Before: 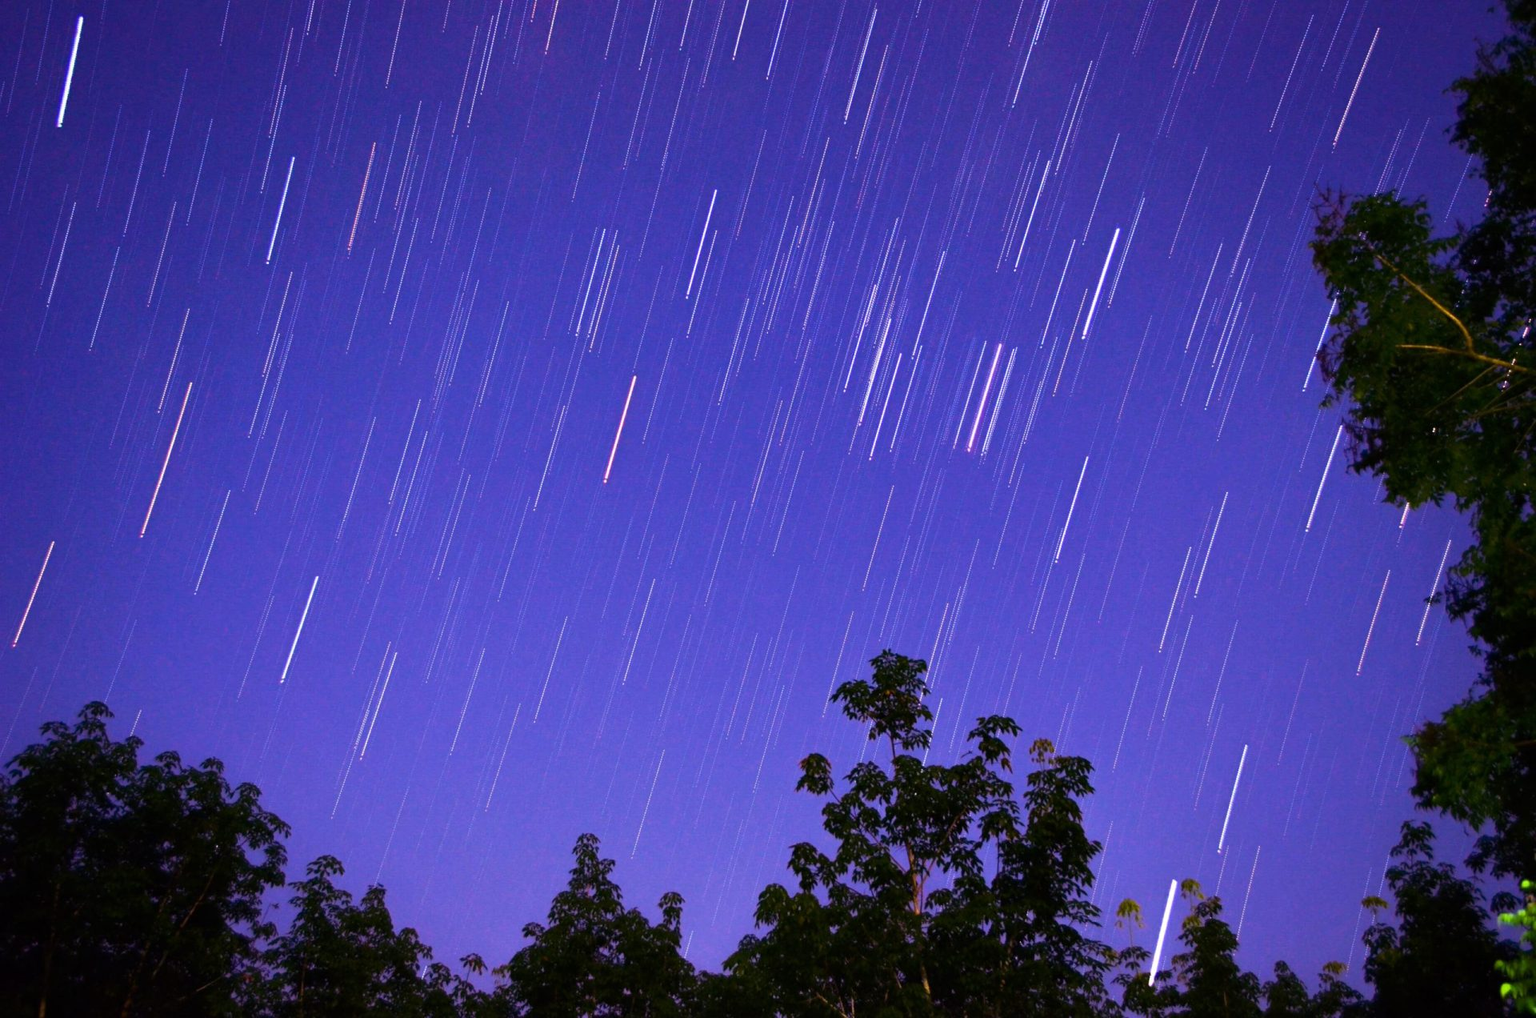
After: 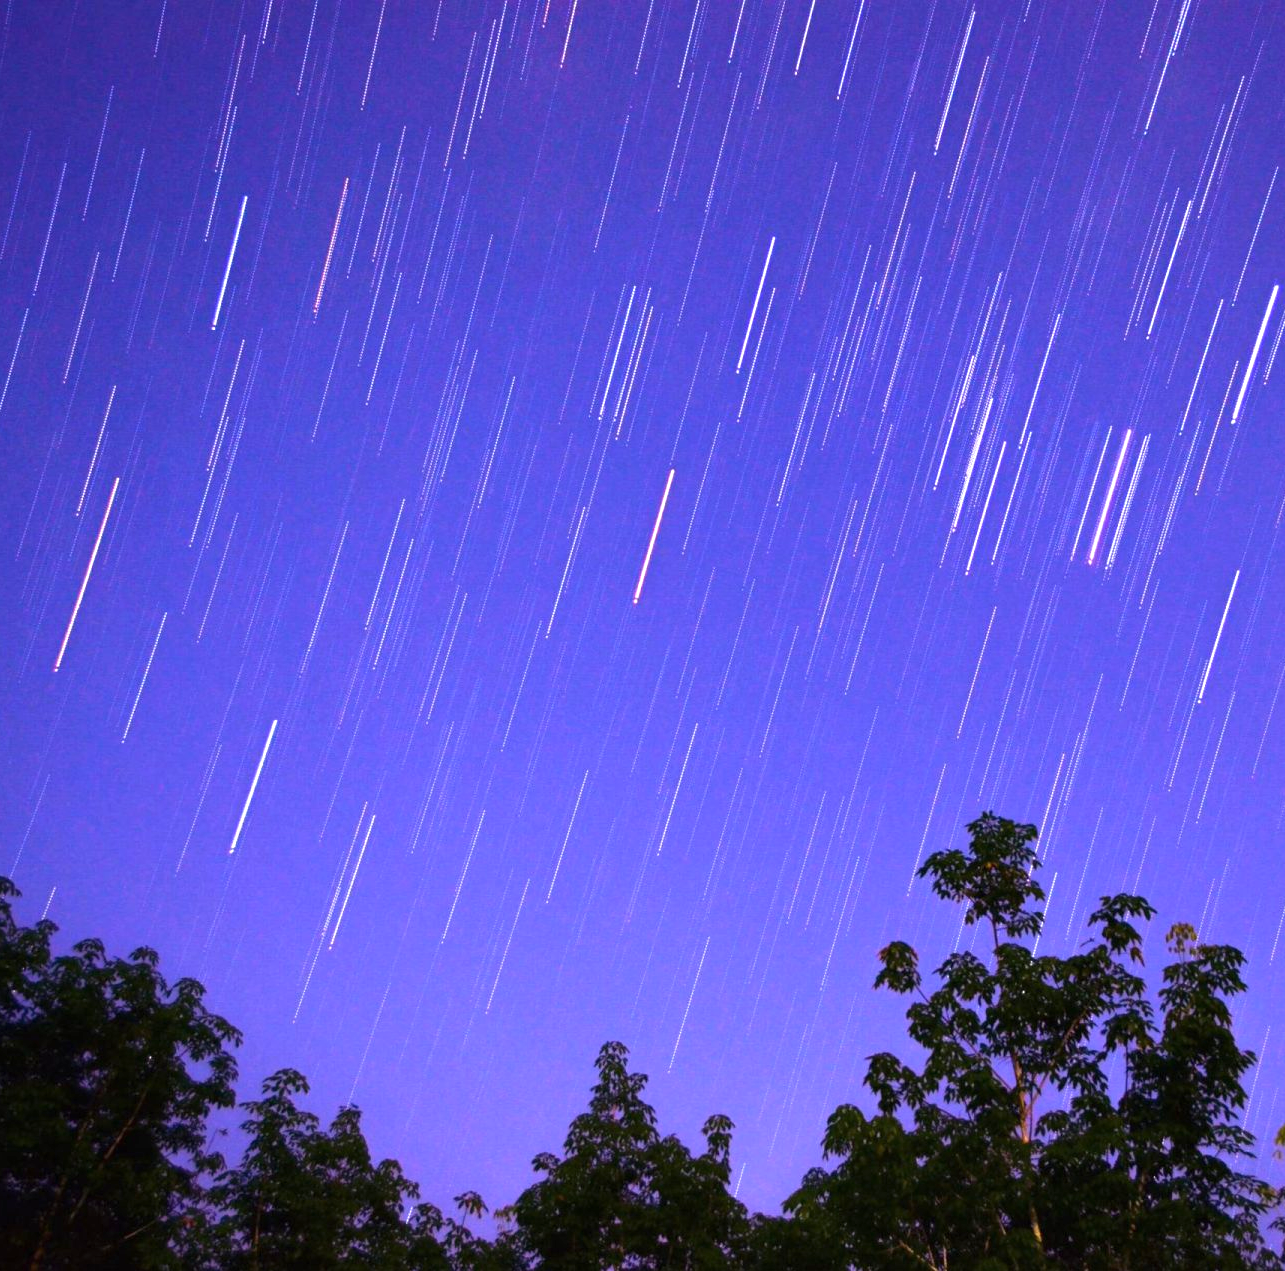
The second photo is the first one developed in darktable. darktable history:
exposure: black level correction 0, exposure 0.69 EV, compensate exposure bias true, compensate highlight preservation false
crop and rotate: left 6.332%, right 26.732%
